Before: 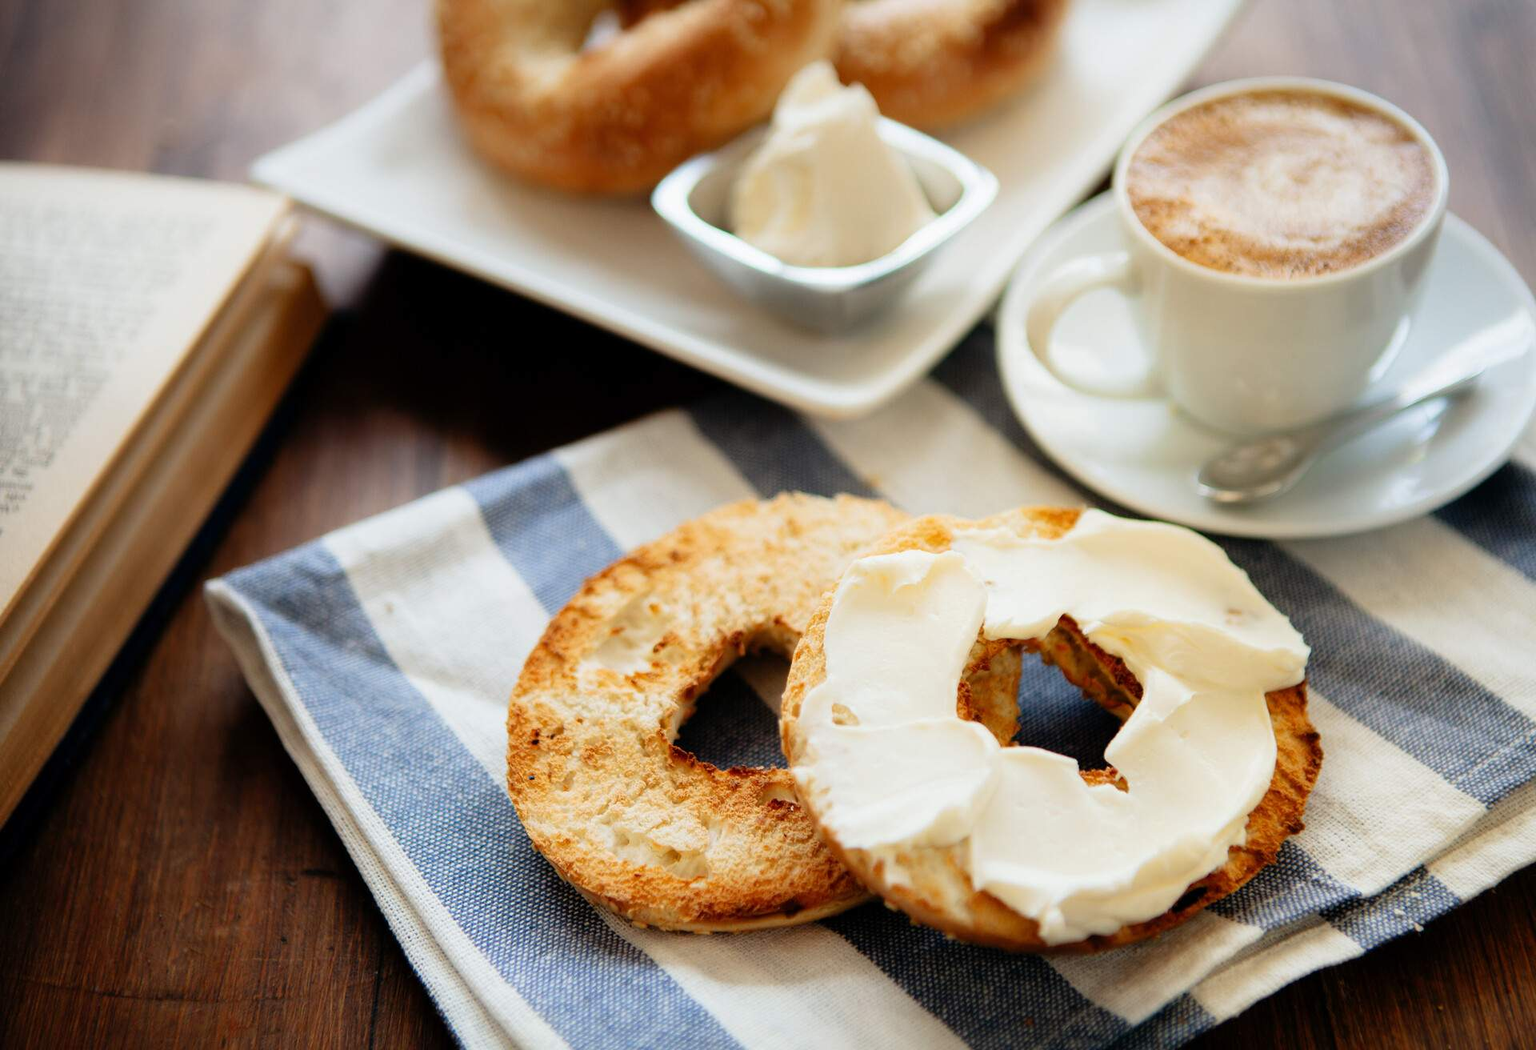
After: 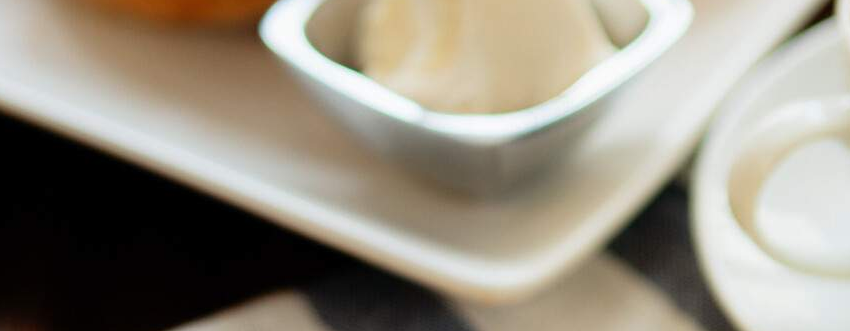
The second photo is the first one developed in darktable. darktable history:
crop: left 28.923%, top 16.82%, right 26.759%, bottom 57.914%
